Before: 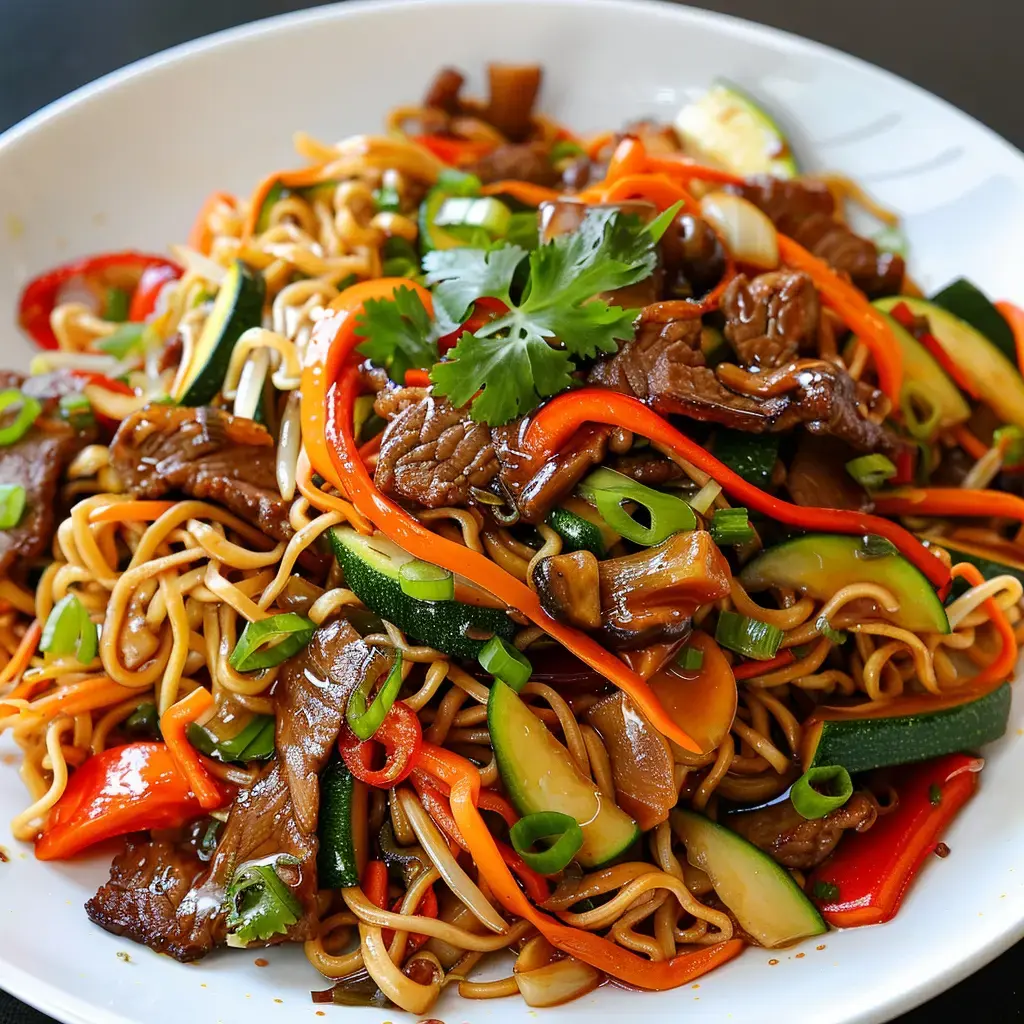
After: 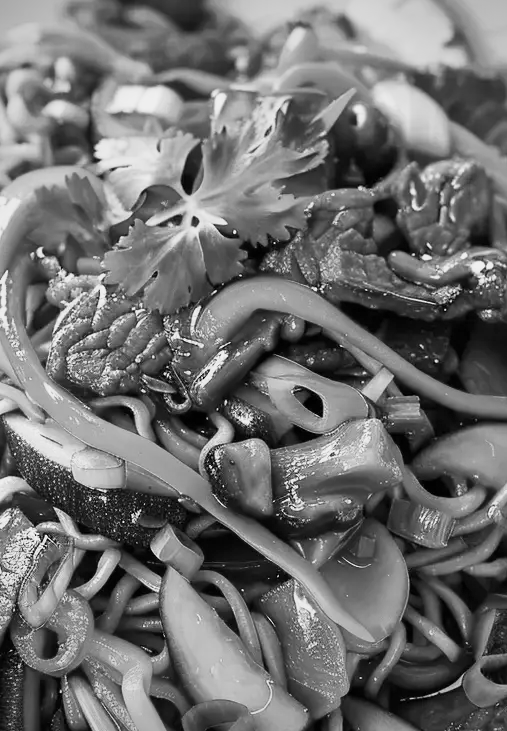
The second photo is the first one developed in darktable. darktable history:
crop: left 32.075%, top 10.976%, right 18.355%, bottom 17.596%
base curve: curves: ch0 [(0, 0) (0.088, 0.125) (0.176, 0.251) (0.354, 0.501) (0.613, 0.749) (1, 0.877)], preserve colors none
contrast brightness saturation: saturation -1
vignetting: fall-off radius 60.92%
shadows and highlights: shadows 30.63, highlights -63.22, shadows color adjustment 98%, highlights color adjustment 58.61%, soften with gaussian
